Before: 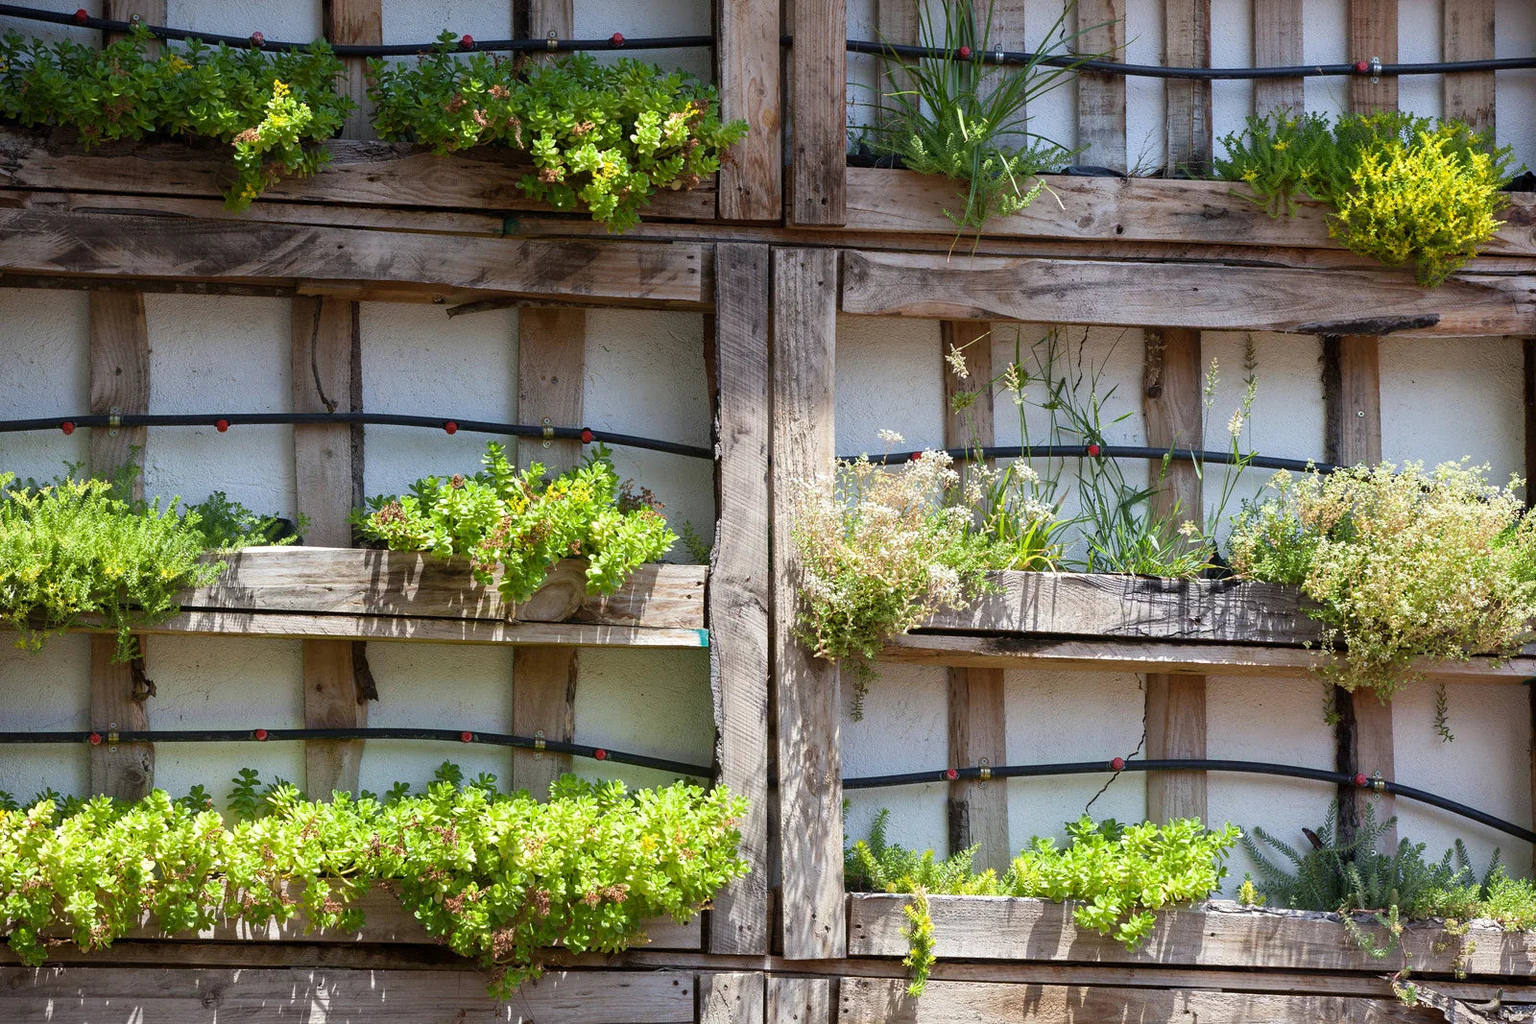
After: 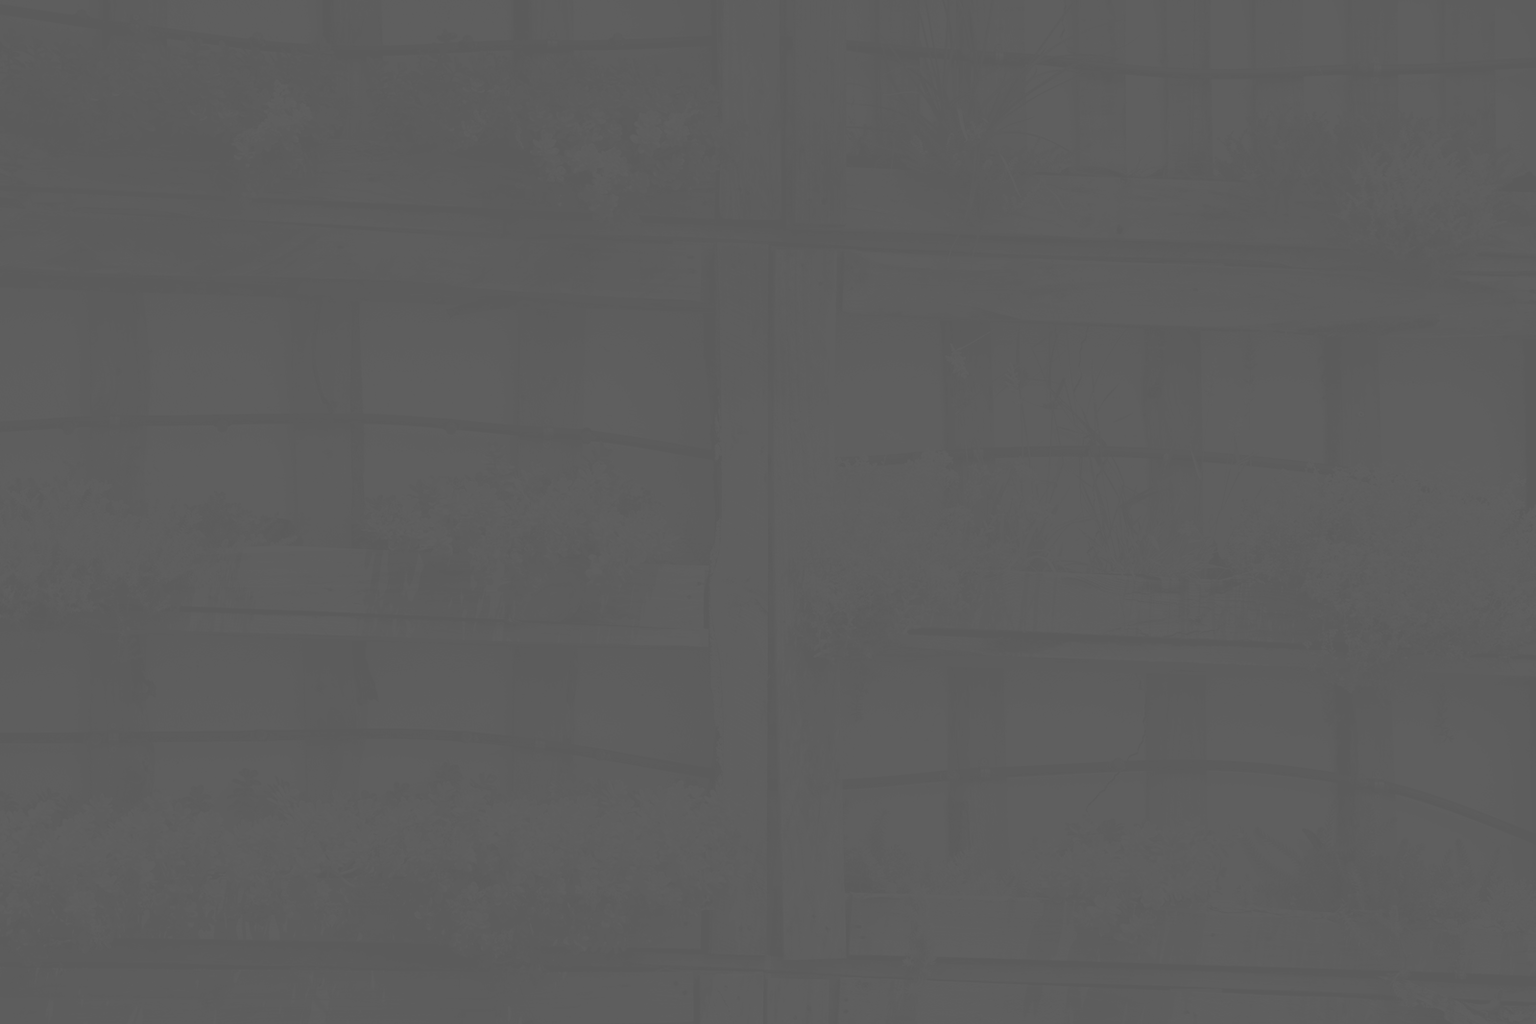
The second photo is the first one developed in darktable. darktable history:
color calibration: output gray [0.25, 0.35, 0.4, 0], x 0.372, y 0.386, temperature 4285.52 K
filmic rgb: black relative exposure -7.65 EV, white relative exposure 4.56 EV, hardness 3.61, contrast 0.996, color science v5 (2021), contrast in shadows safe, contrast in highlights safe
tone equalizer: edges refinement/feathering 500, mask exposure compensation -1.57 EV, preserve details no
contrast brightness saturation: contrast -0.977, brightness -0.162, saturation 0.766
